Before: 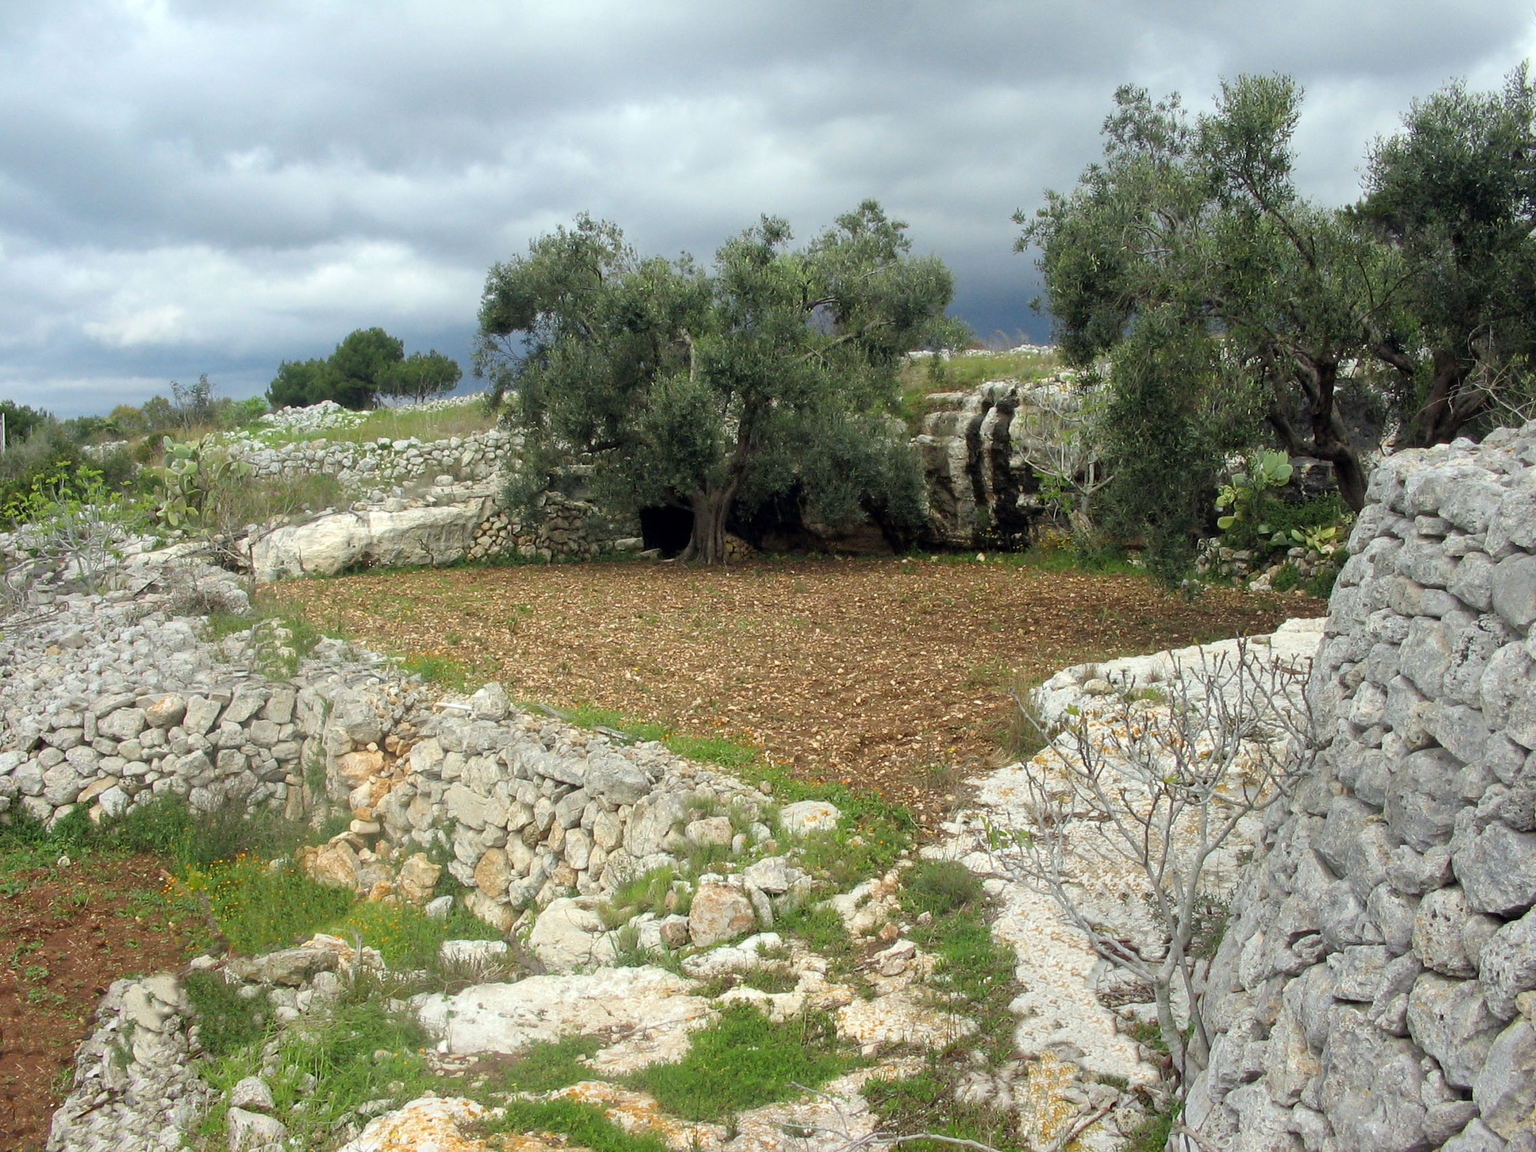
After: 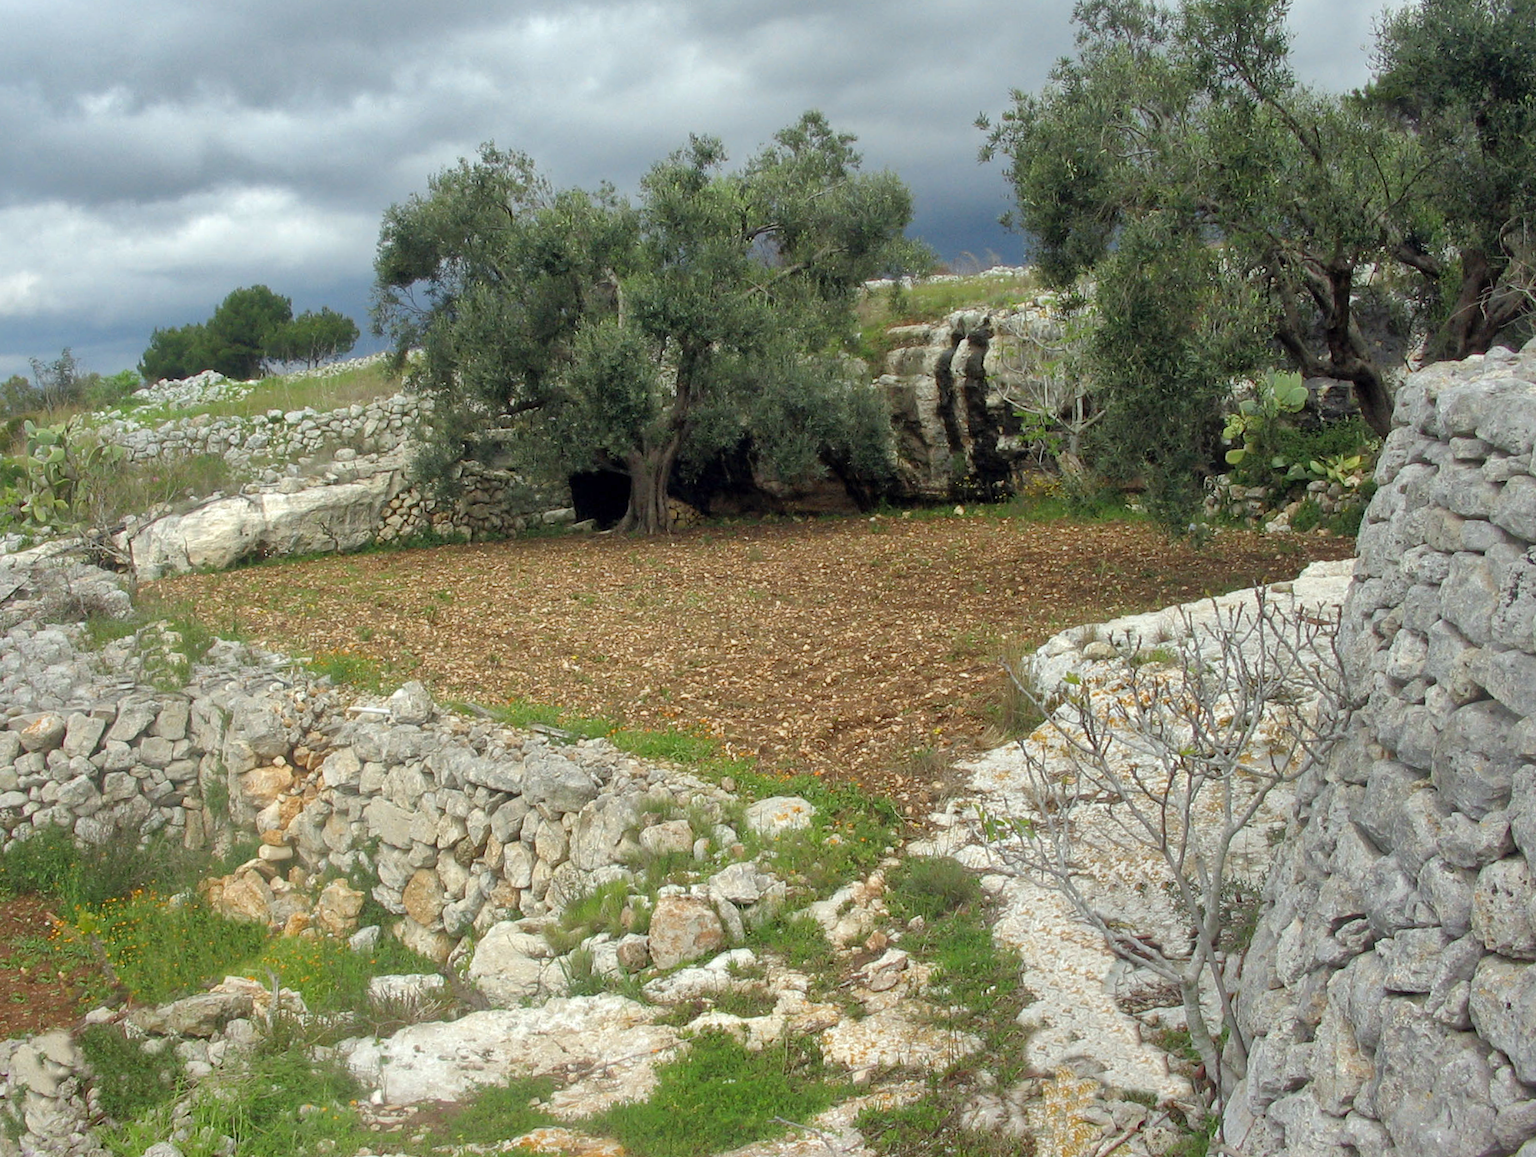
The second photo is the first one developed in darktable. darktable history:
crop and rotate: angle 2.94°, left 6.1%, top 5.685%
shadows and highlights: highlights color adjustment 0.668%
tone equalizer: edges refinement/feathering 500, mask exposure compensation -1.57 EV, preserve details no
